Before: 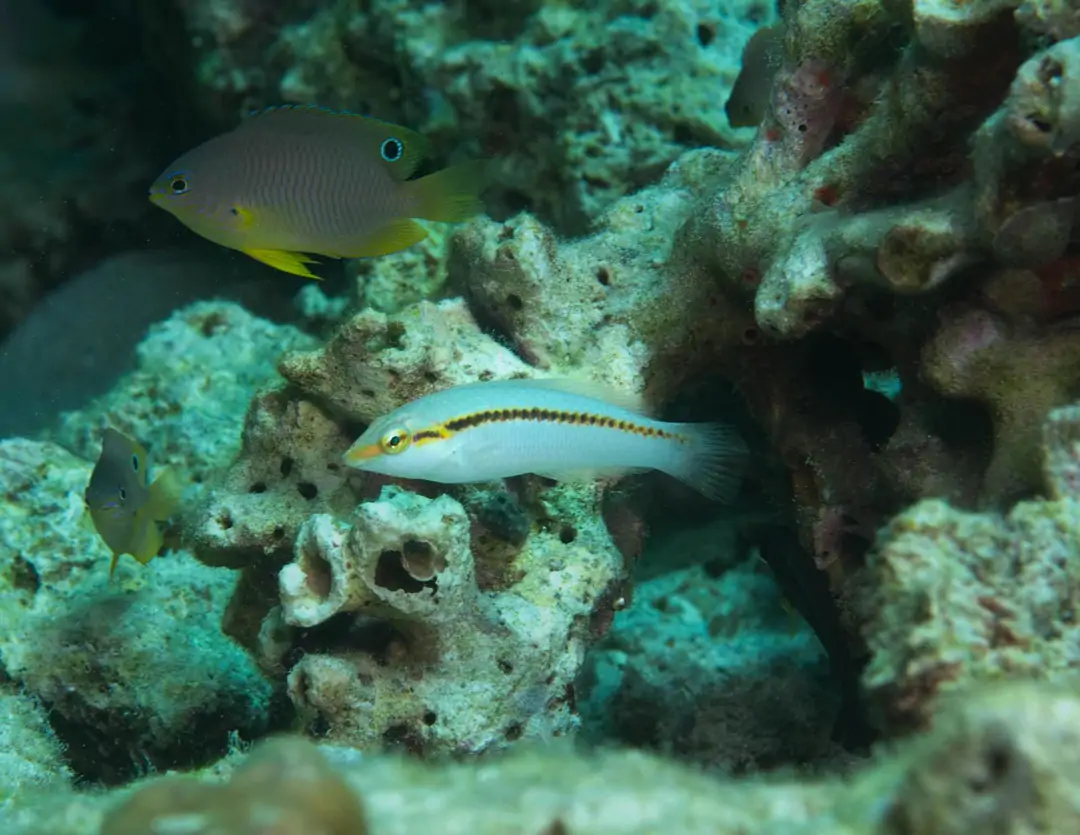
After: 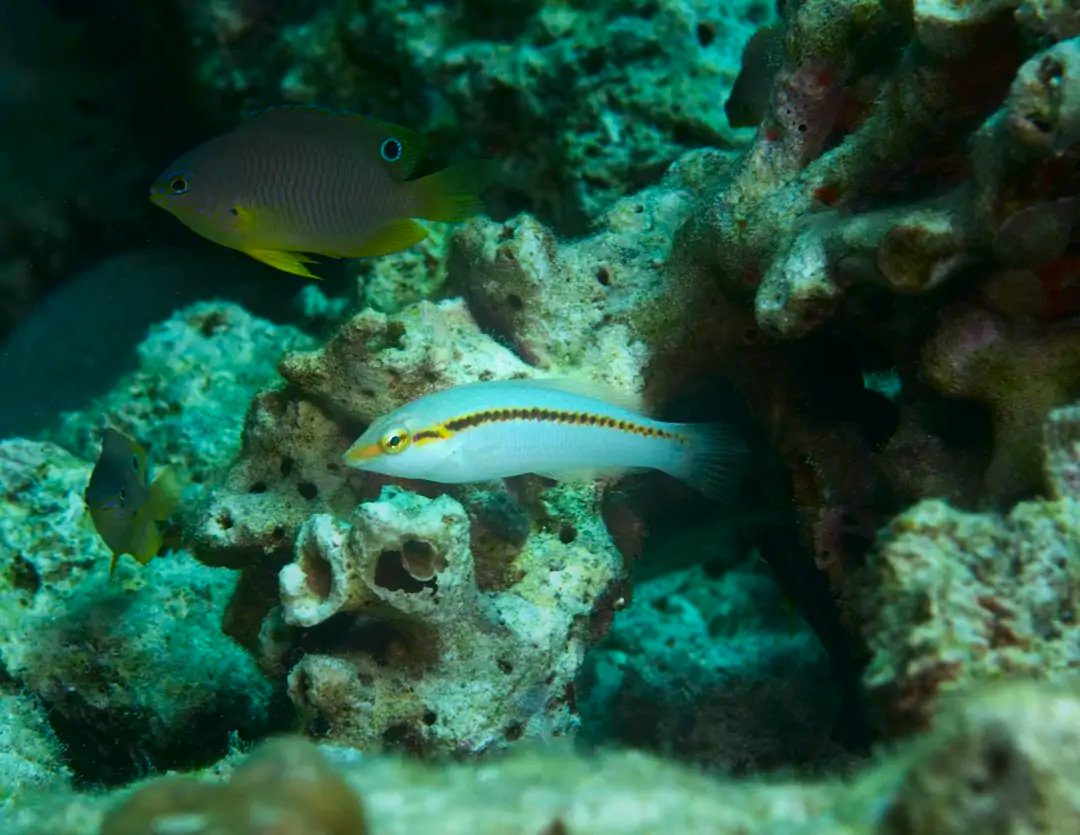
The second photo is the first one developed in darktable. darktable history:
bloom: on, module defaults
contrast brightness saturation: contrast 0.12, brightness -0.12, saturation 0.2
